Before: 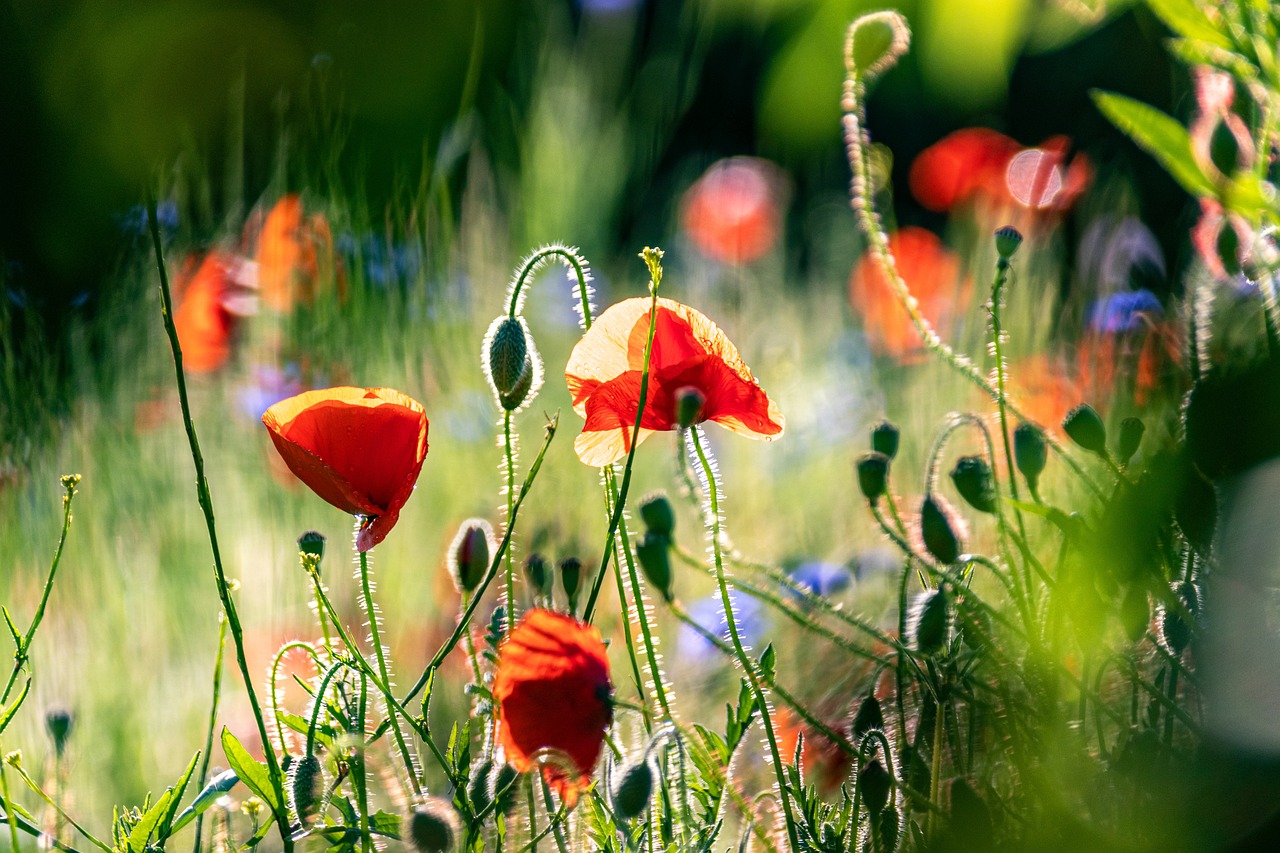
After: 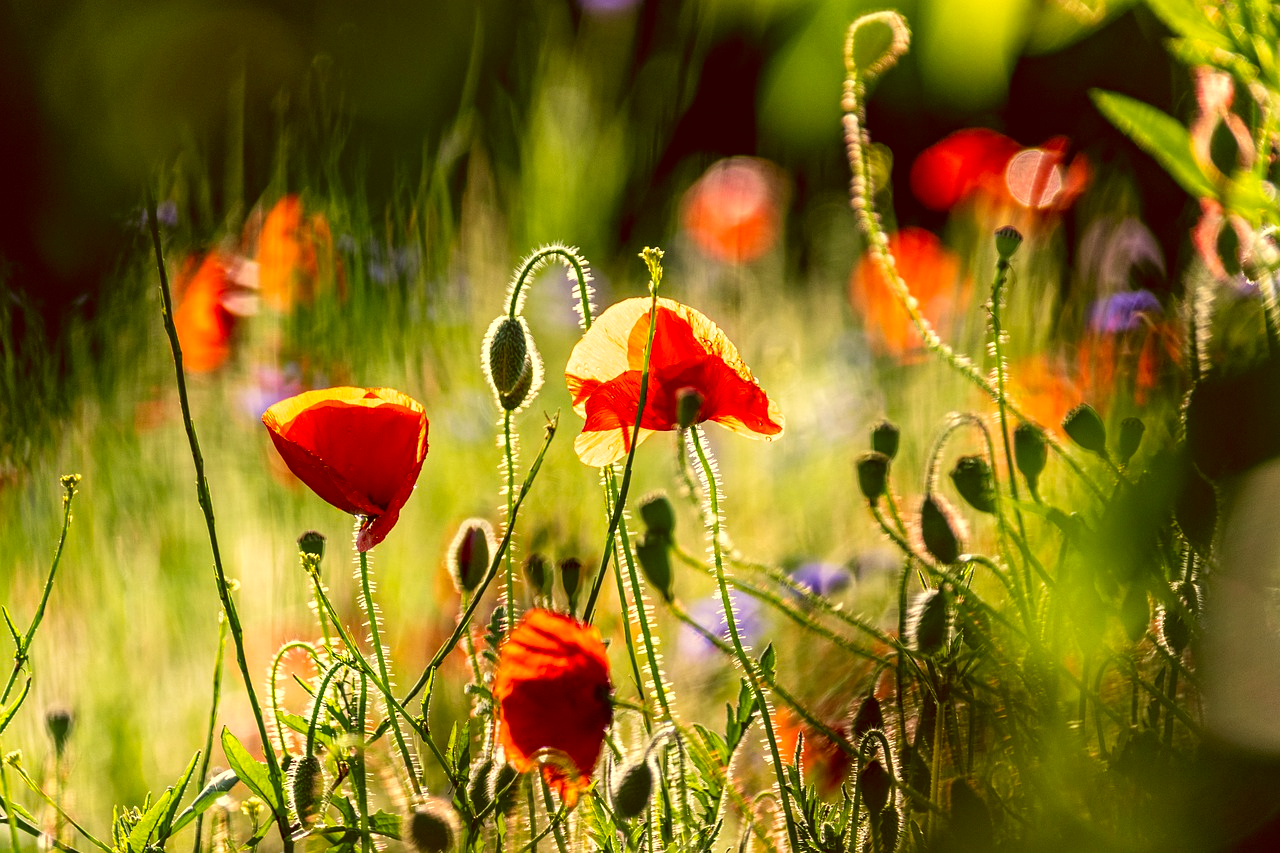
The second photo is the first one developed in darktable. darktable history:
color correction: highlights a* 1, highlights b* 24.5, shadows a* 15.37, shadows b* 24.45
velvia: strength 14.58%
tone equalizer: on, module defaults
contrast equalizer: y [[0.502, 0.505, 0.512, 0.529, 0.564, 0.588], [0.5 ×6], [0.502, 0.505, 0.512, 0.529, 0.564, 0.588], [0, 0.001, 0.001, 0.004, 0.008, 0.011], [0, 0.001, 0.001, 0.004, 0.008, 0.011]], mix 0.578
